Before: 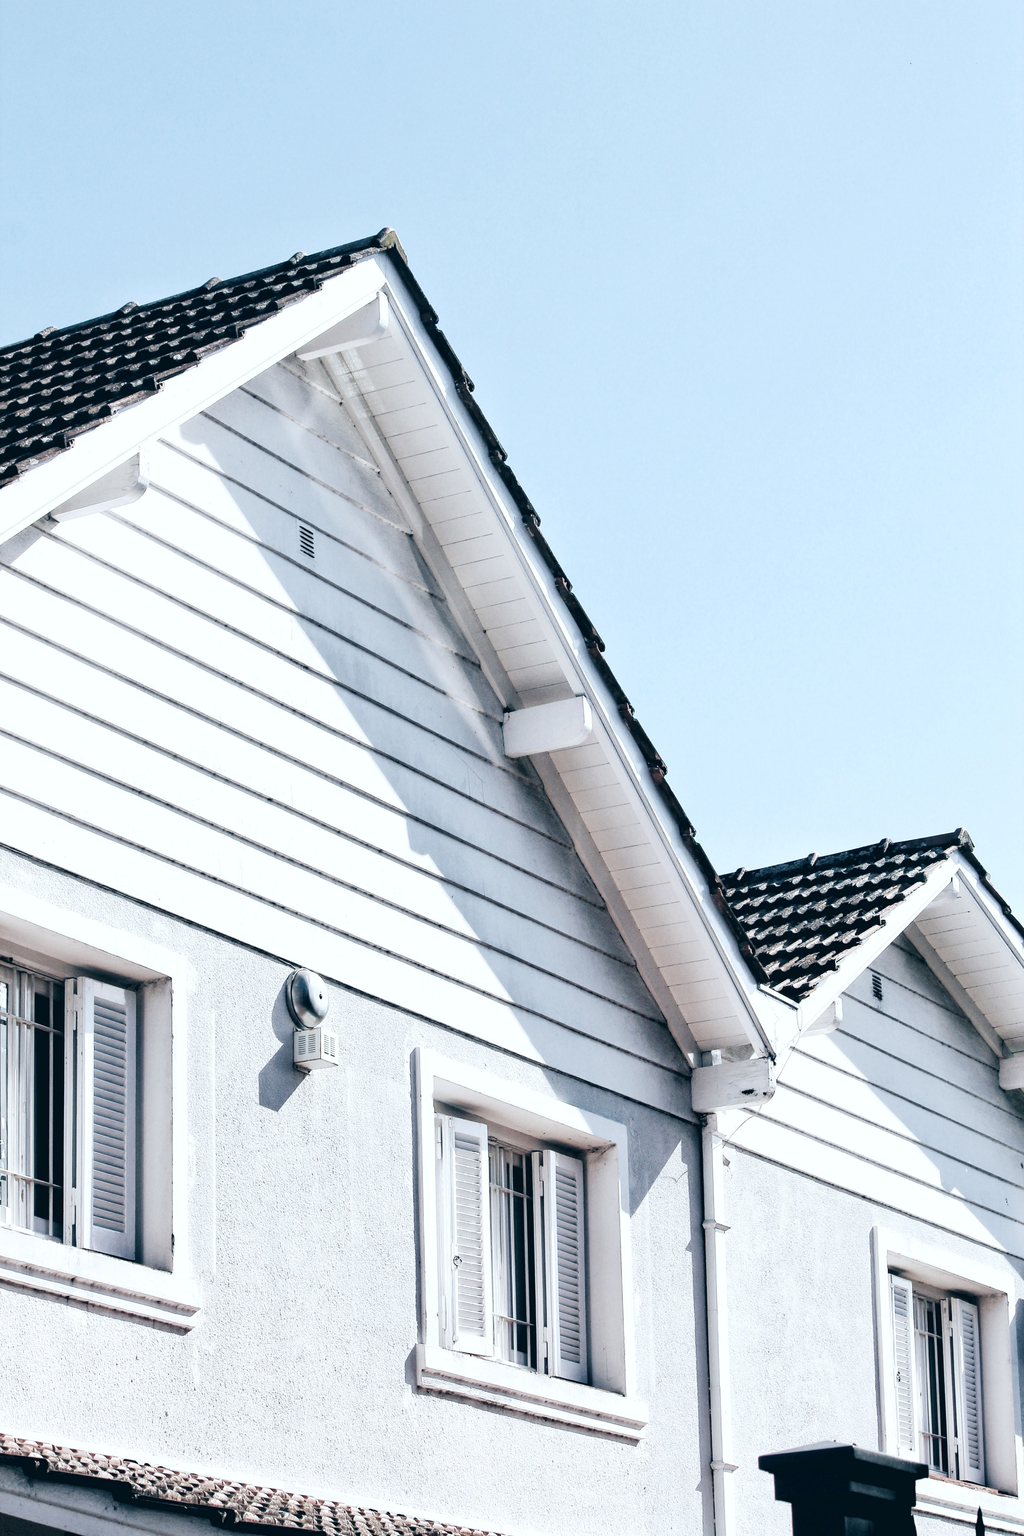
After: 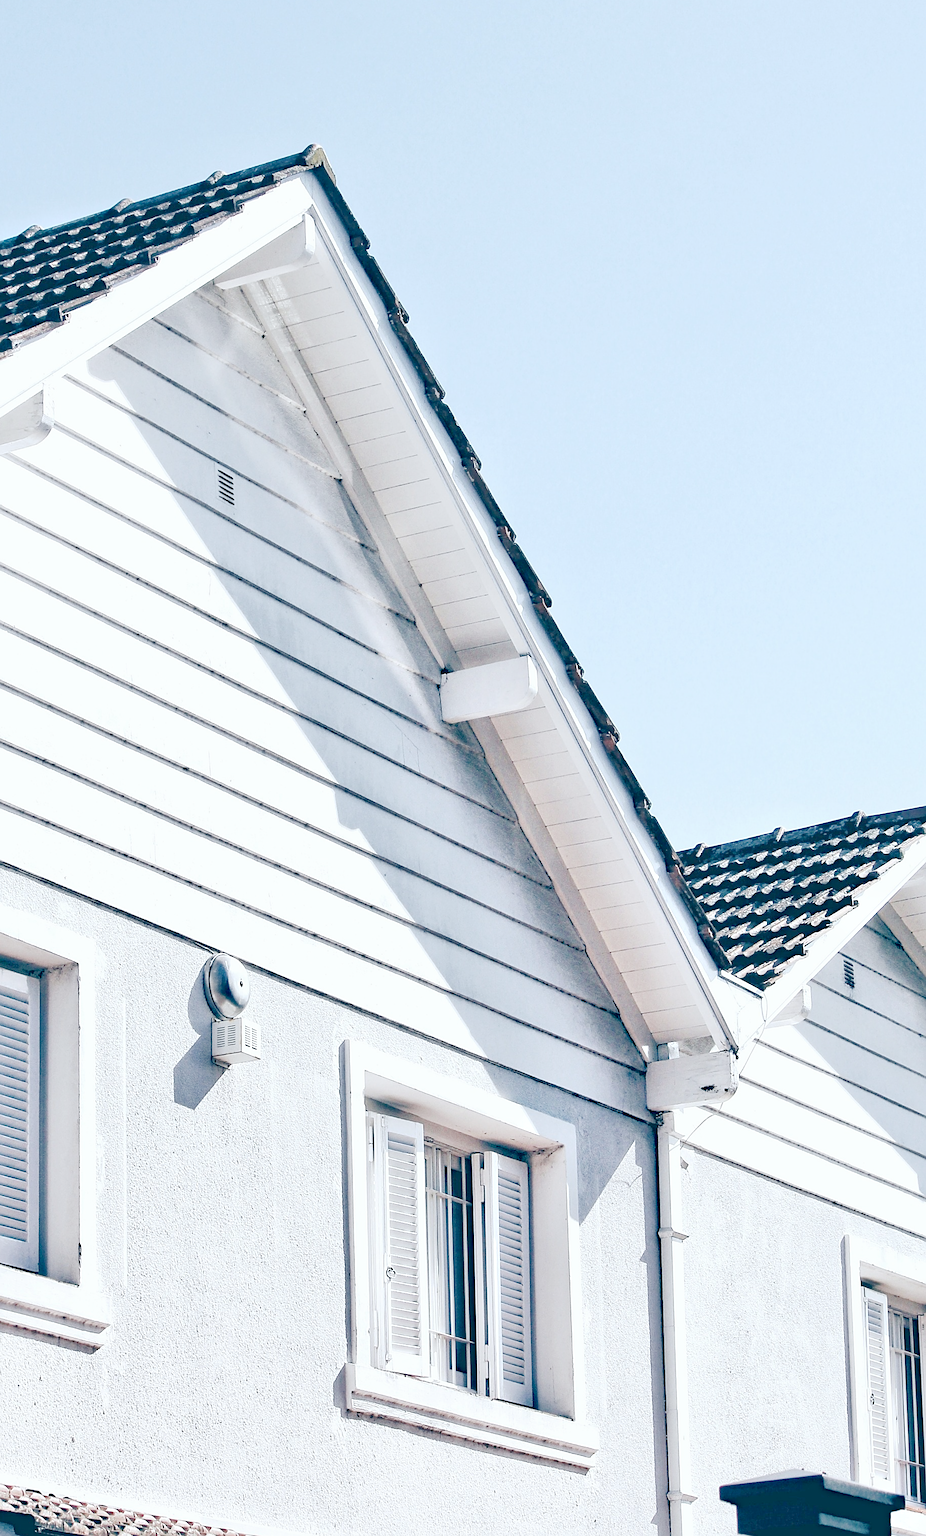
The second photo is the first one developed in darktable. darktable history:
crop: left 9.807%, top 6.259%, right 7.334%, bottom 2.177%
haze removal: compatibility mode true, adaptive false
sharpen: on, module defaults
base curve: curves: ch0 [(0, 0) (0.158, 0.273) (0.879, 0.895) (1, 1)], preserve colors none
tone equalizer: -8 EV 2 EV, -7 EV 2 EV, -6 EV 2 EV, -5 EV 2 EV, -4 EV 2 EV, -3 EV 1.5 EV, -2 EV 1 EV, -1 EV 0.5 EV
